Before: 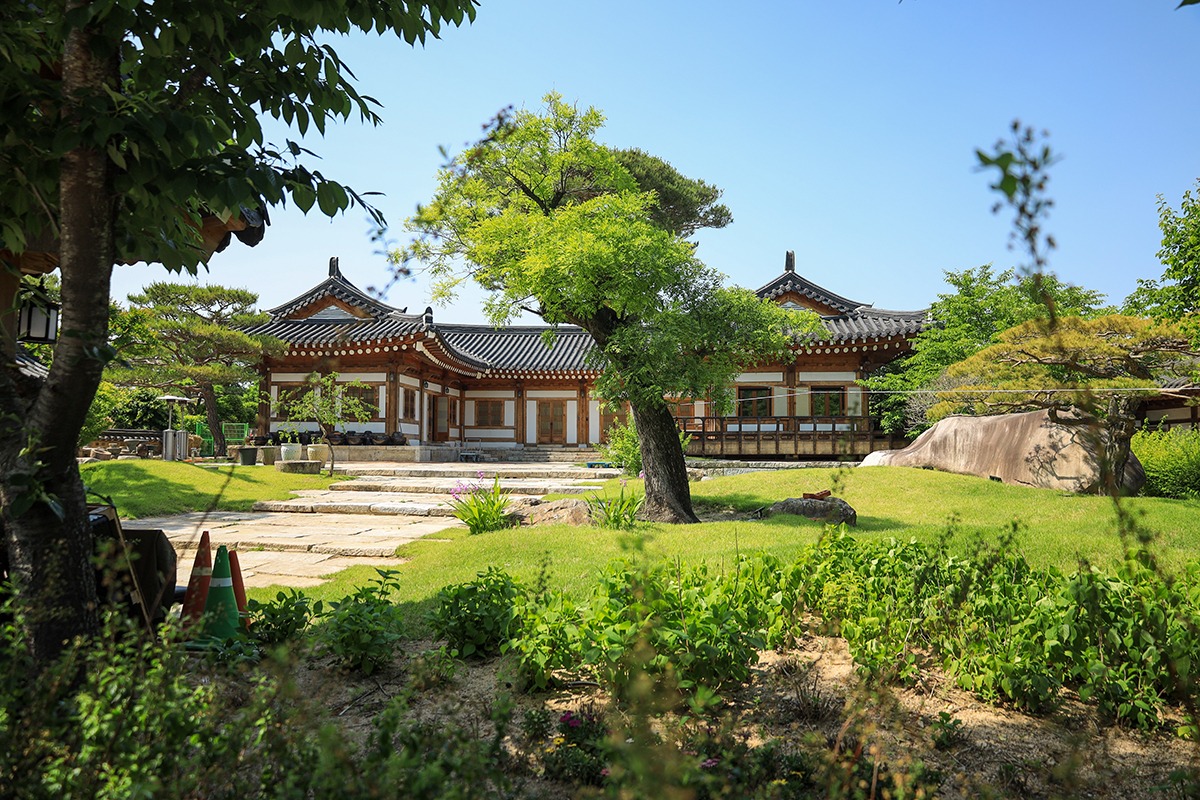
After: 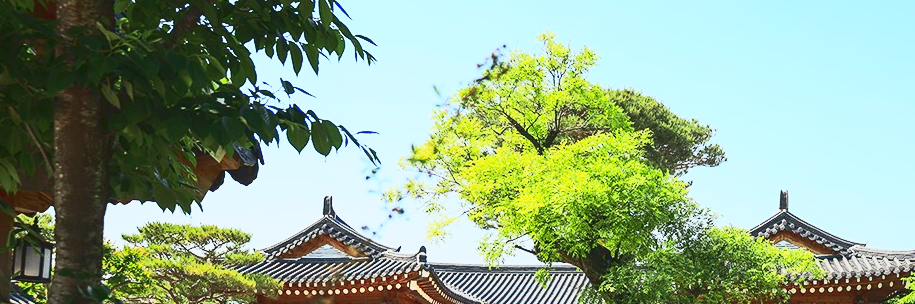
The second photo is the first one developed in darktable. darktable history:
crop: left 0.579%, top 7.627%, right 23.167%, bottom 54.275%
tone curve: curves: ch0 [(0, 0.098) (0.262, 0.324) (0.421, 0.59) (0.54, 0.803) (0.725, 0.922) (0.99, 0.974)], color space Lab, linked channels, preserve colors none
